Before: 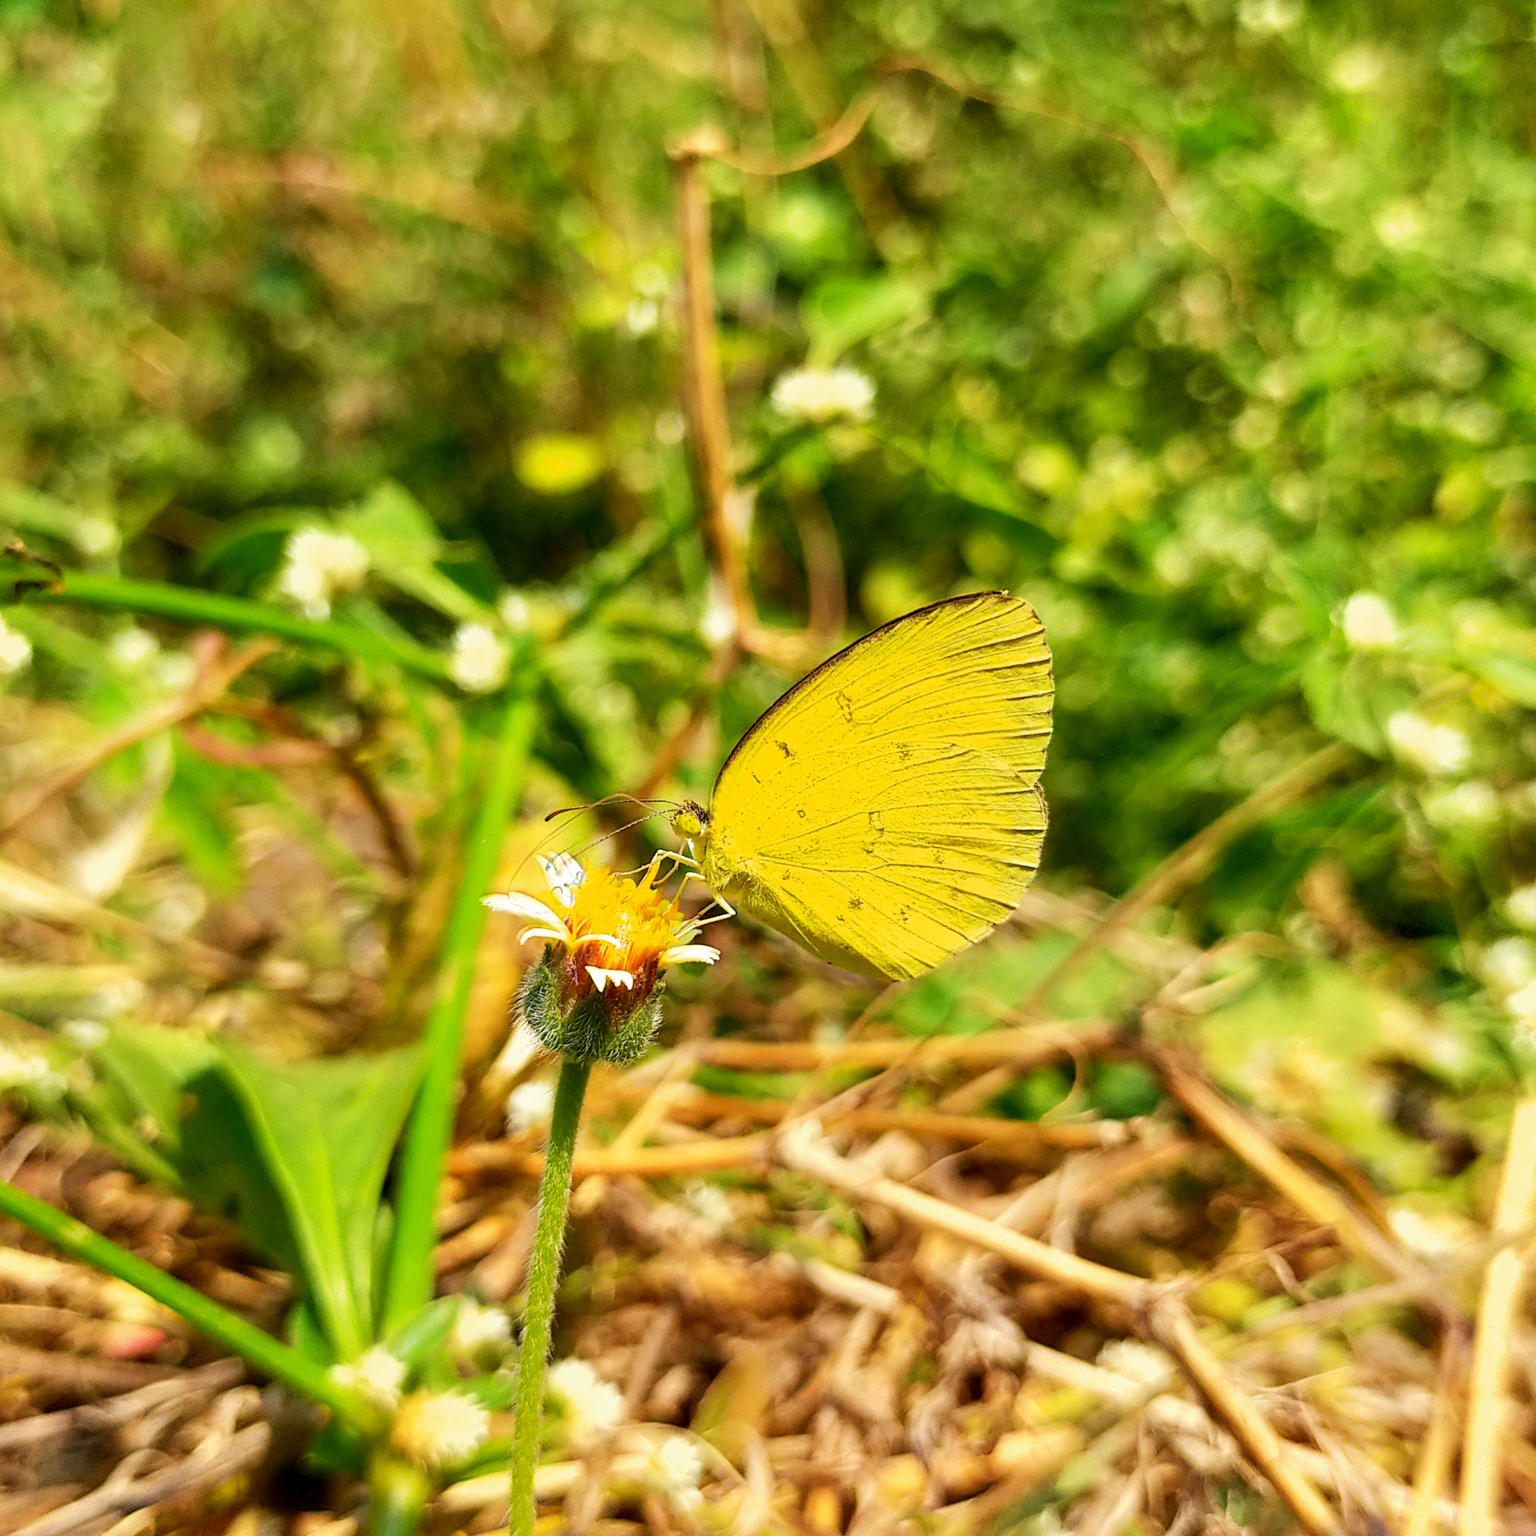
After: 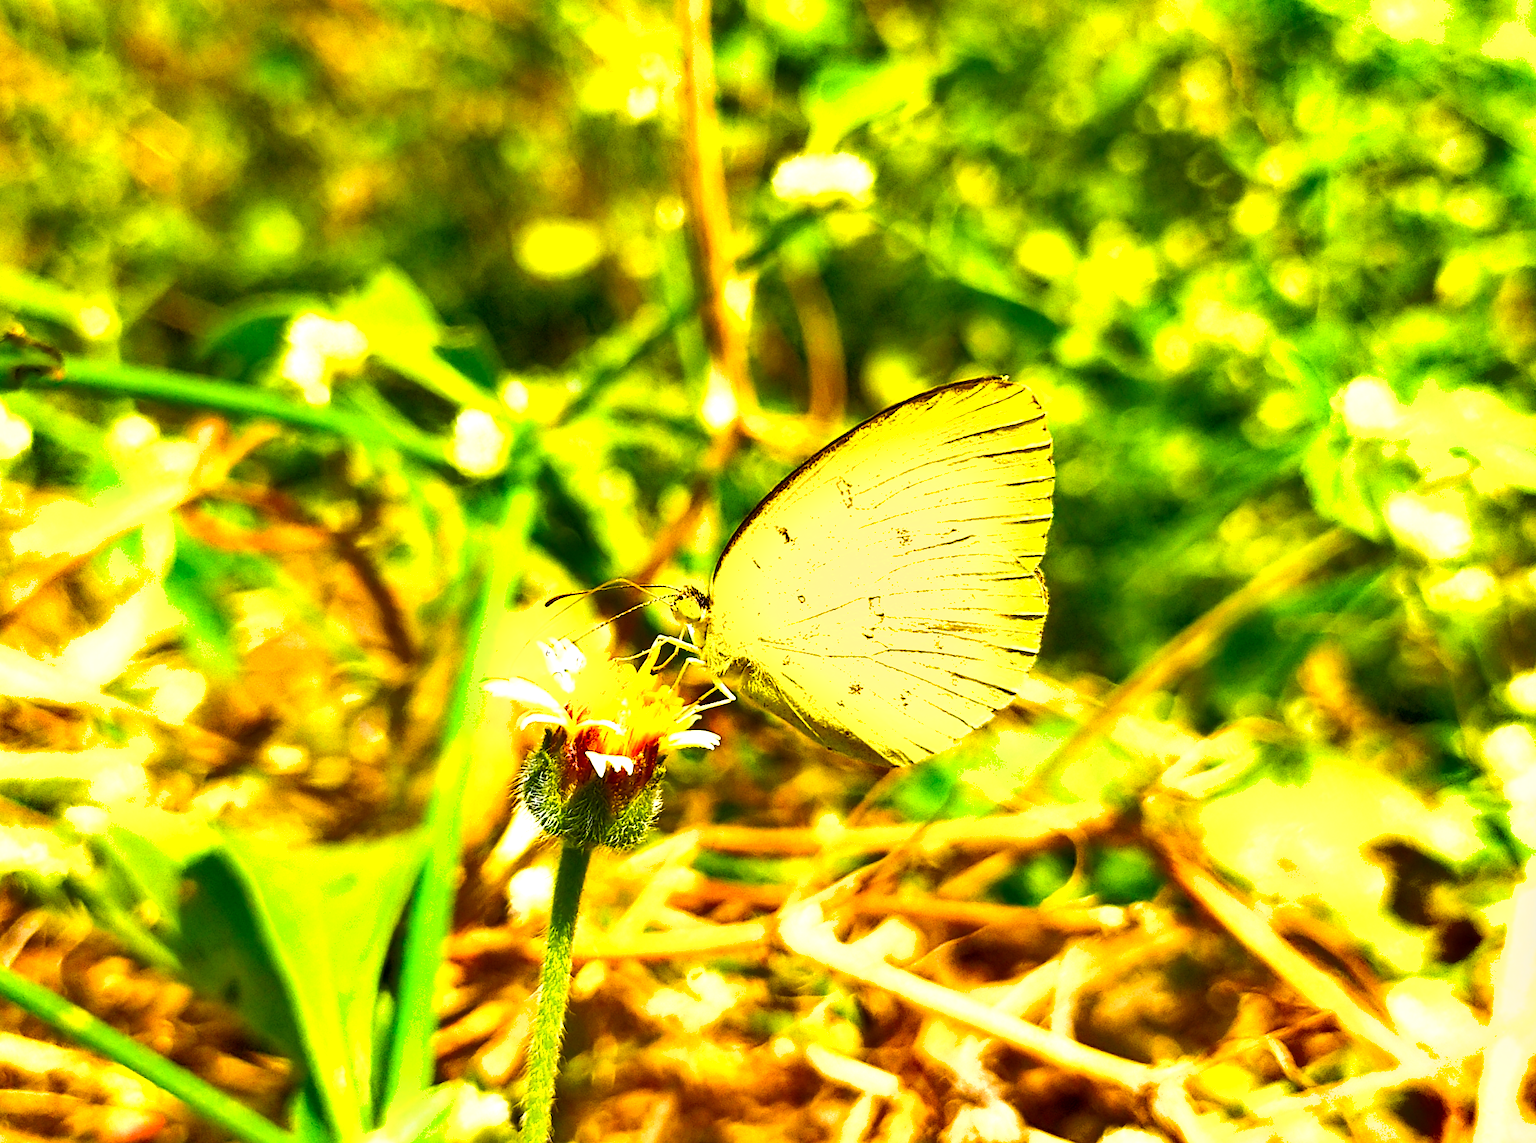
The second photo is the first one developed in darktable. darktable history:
exposure: exposure 1.138 EV, compensate highlight preservation false
color balance rgb: global offset › hue 172.15°, perceptual saturation grading › global saturation 36.562%, perceptual saturation grading › shadows 34.623%
shadows and highlights: shadows color adjustment 97.67%, soften with gaussian
crop: top 14.001%, bottom 11.497%
